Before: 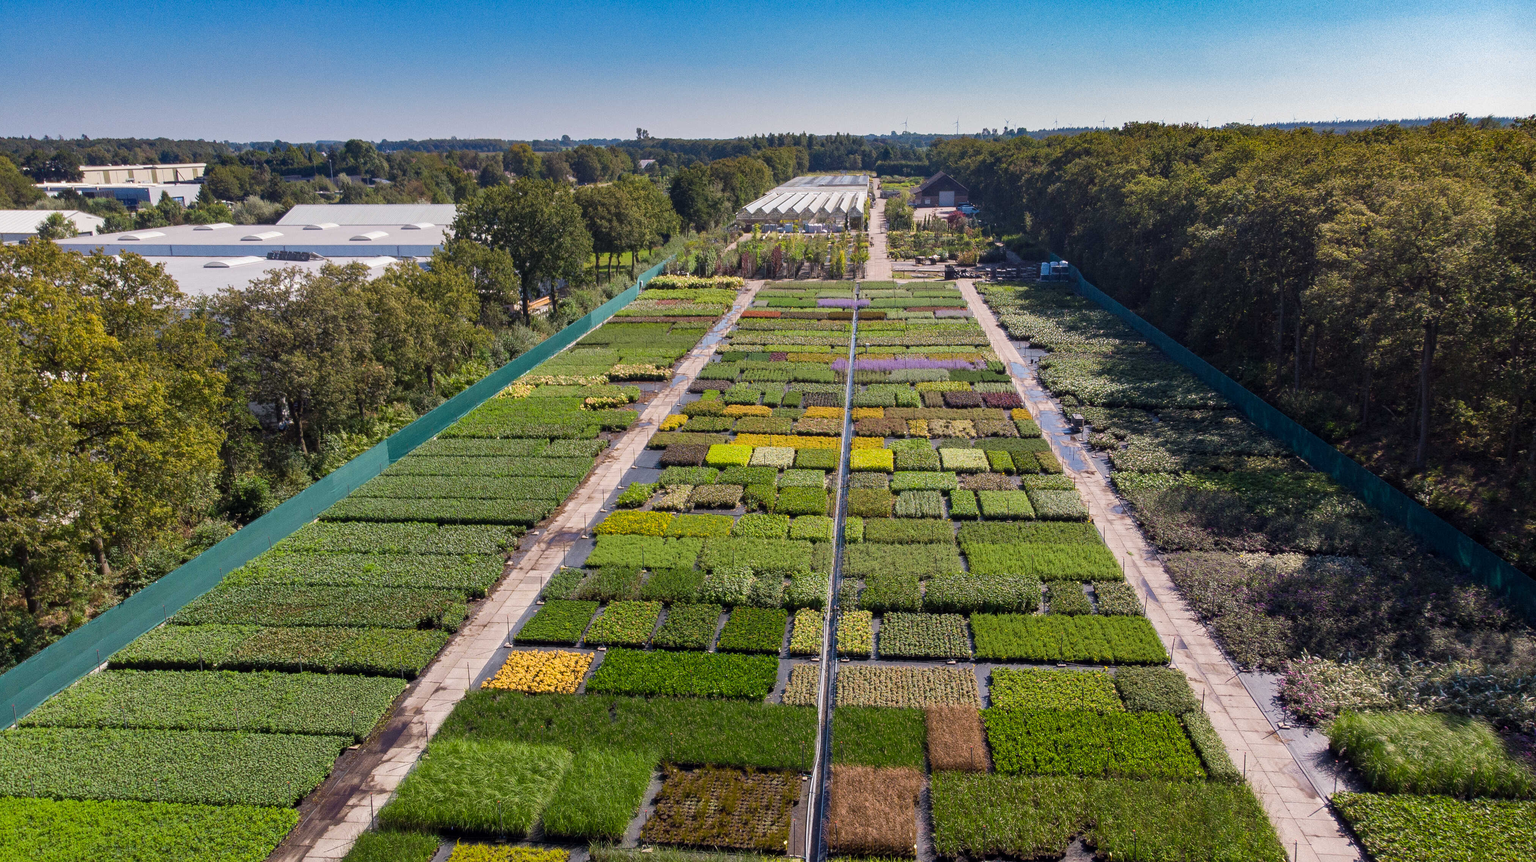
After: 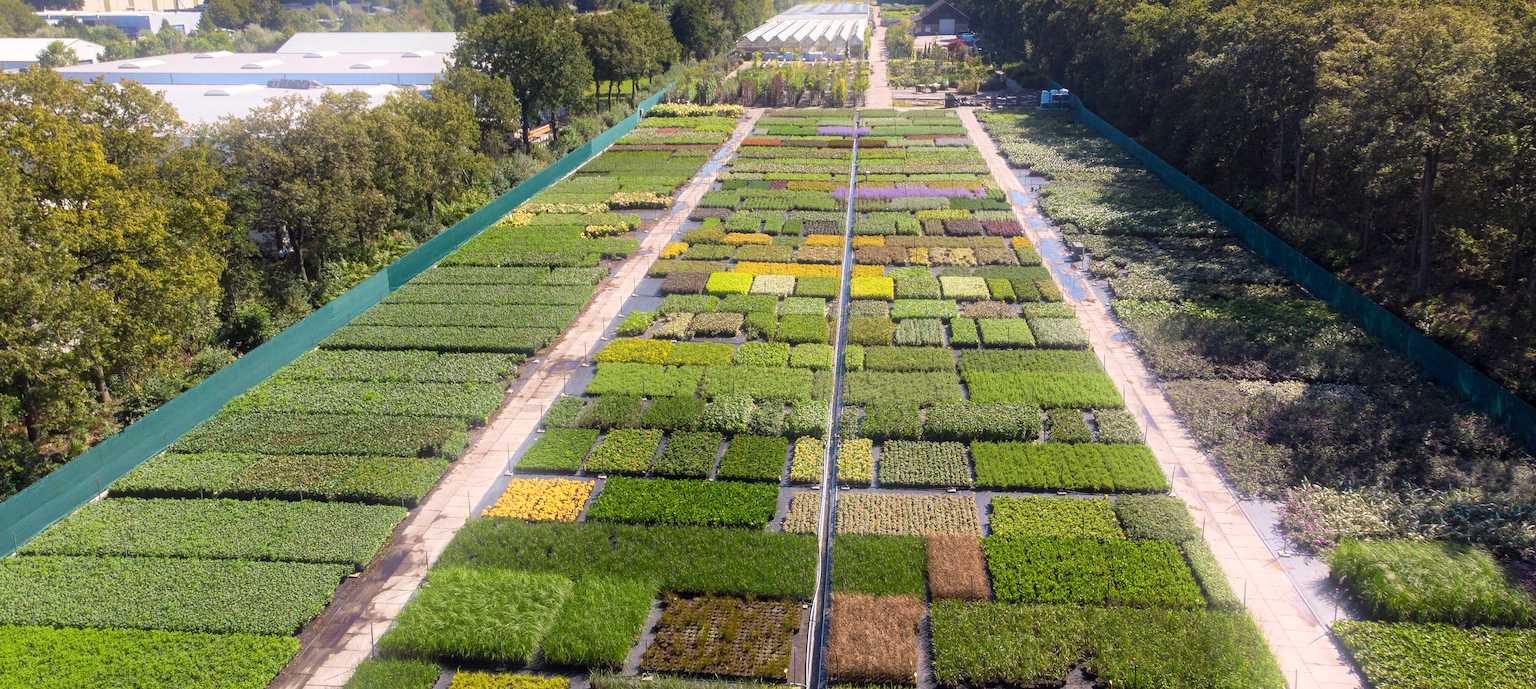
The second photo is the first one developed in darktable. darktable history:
exposure: exposure 0.3 EV, compensate highlight preservation false
crop and rotate: top 19.998%
bloom: on, module defaults
